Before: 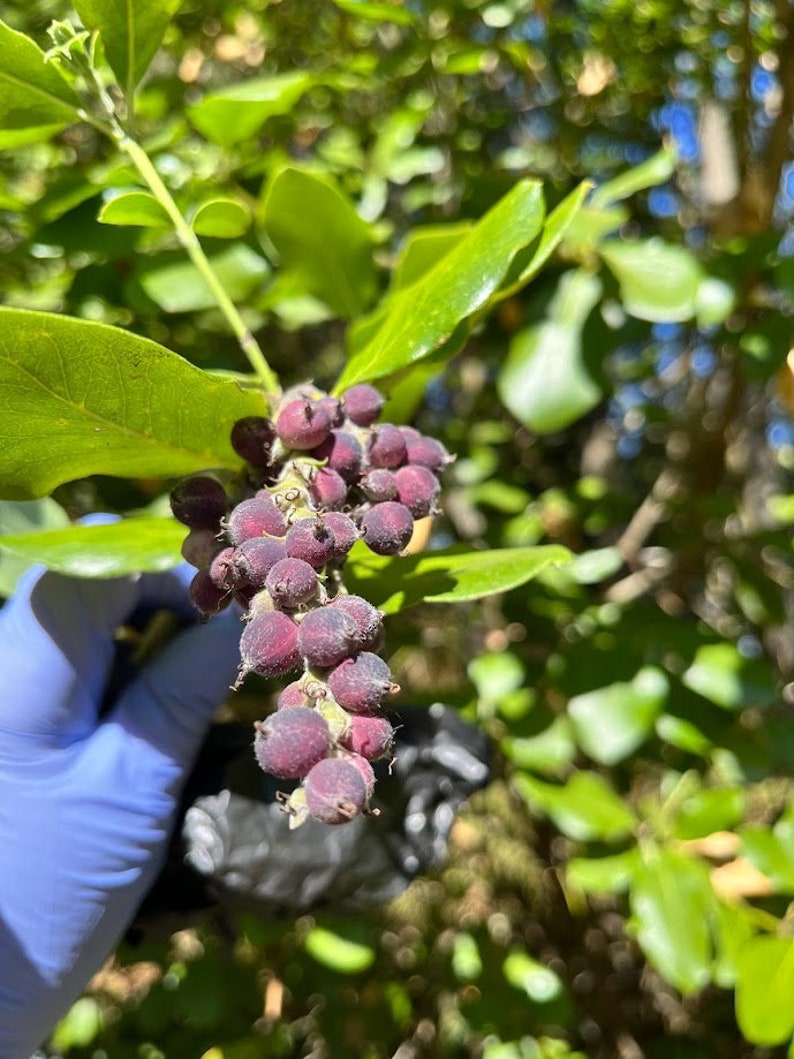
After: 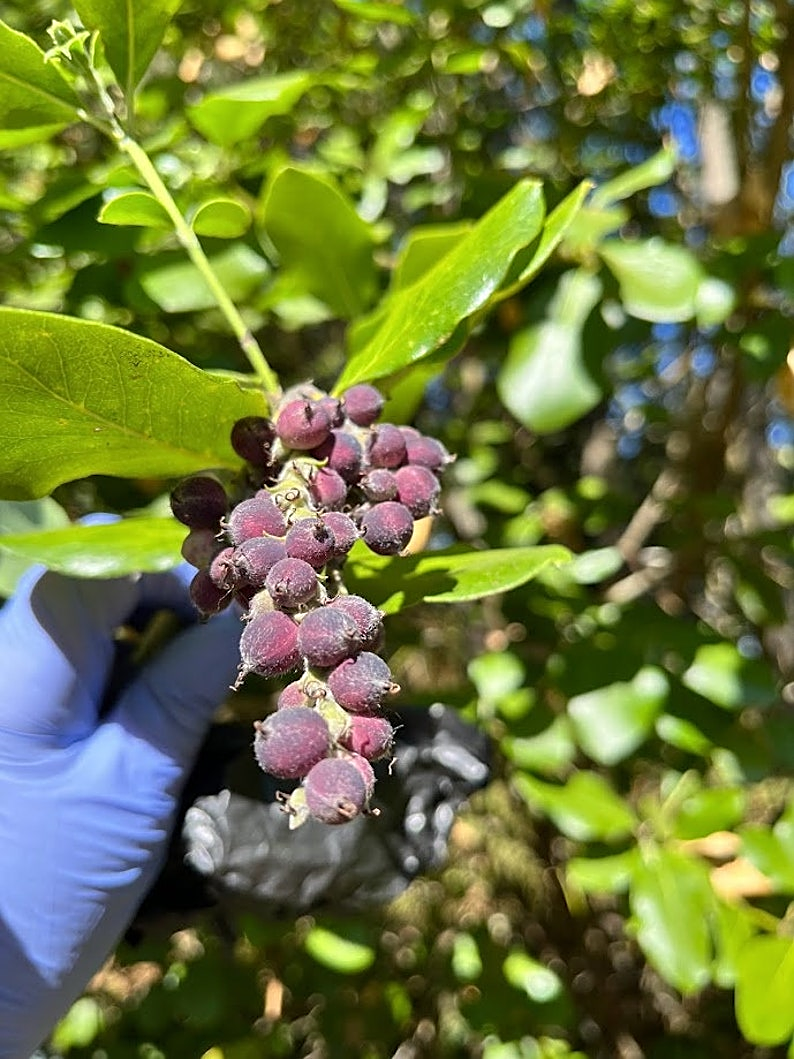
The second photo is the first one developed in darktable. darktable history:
sharpen: amount 0.494
color calibration: illuminant same as pipeline (D50), adaptation none (bypass), x 0.333, y 0.333, temperature 5013.96 K
